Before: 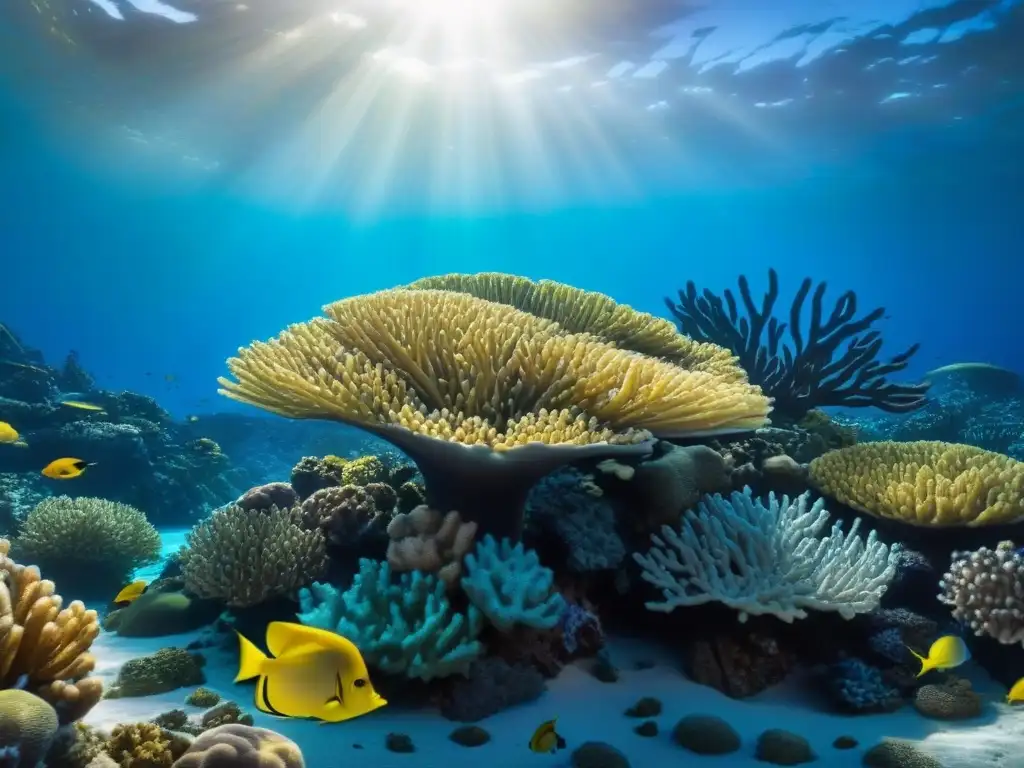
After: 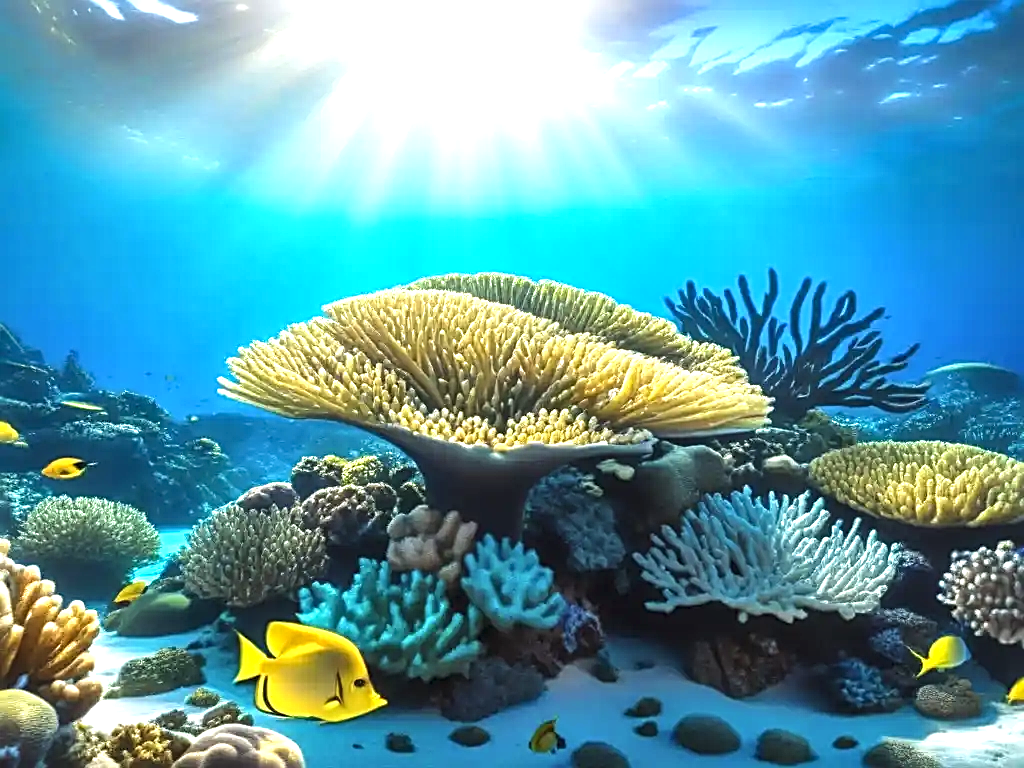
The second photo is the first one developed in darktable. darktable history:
exposure: black level correction -0.002, exposure 1.109 EV, compensate highlight preservation false
local contrast: on, module defaults
sharpen: radius 2.55, amount 0.635
